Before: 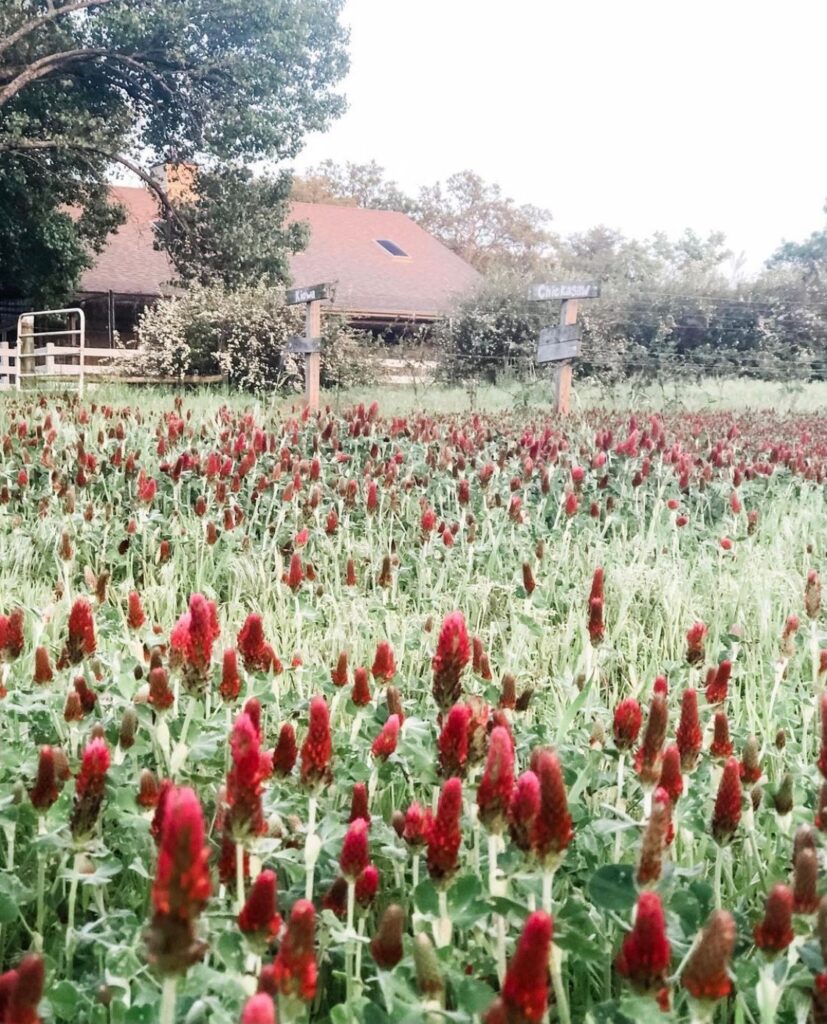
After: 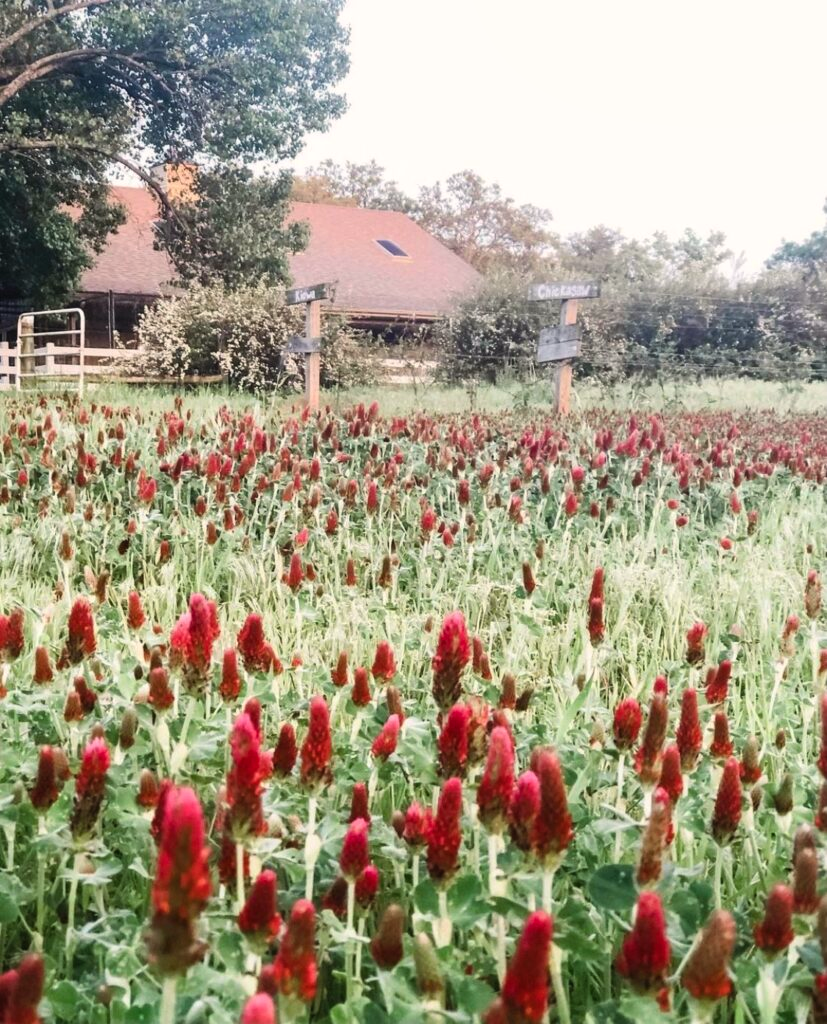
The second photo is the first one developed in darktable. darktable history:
color balance rgb: shadows lift › chroma 2%, shadows lift › hue 50°, power › hue 60°, highlights gain › chroma 1%, highlights gain › hue 60°, global offset › luminance 0.25%, global vibrance 30%
color correction: highlights a* -0.137, highlights b* 0.137
shadows and highlights: shadows 20.91, highlights -35.45, soften with gaussian
